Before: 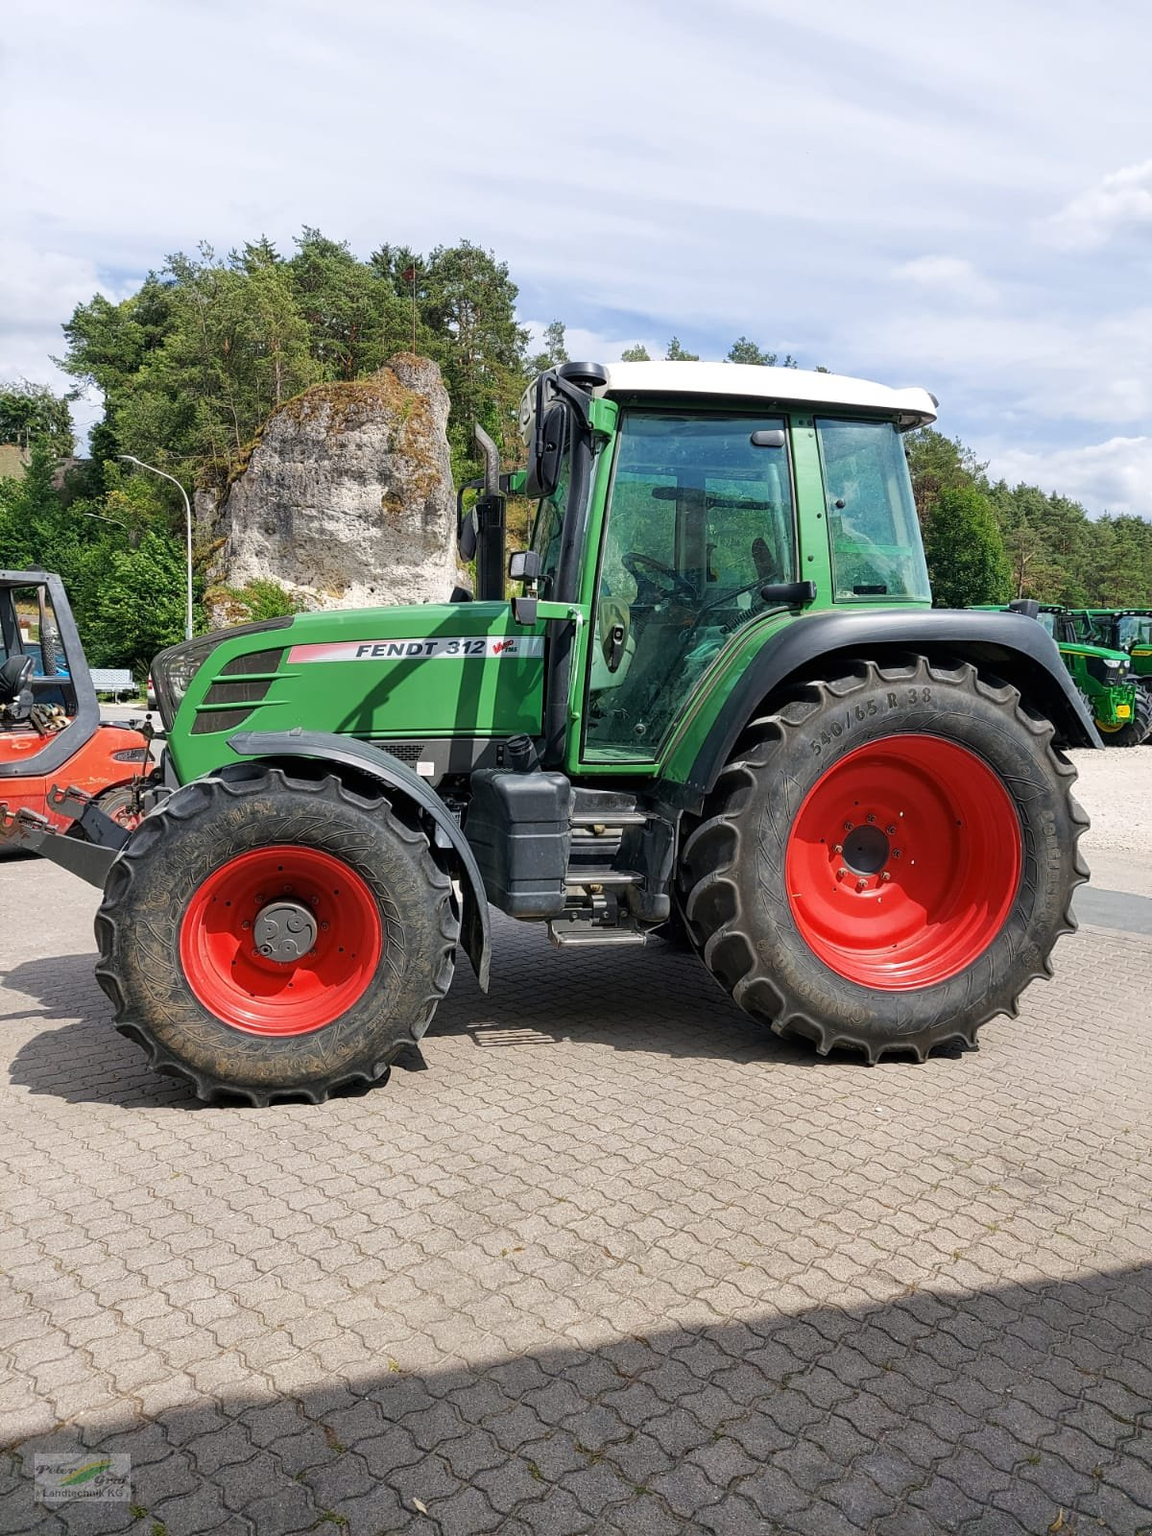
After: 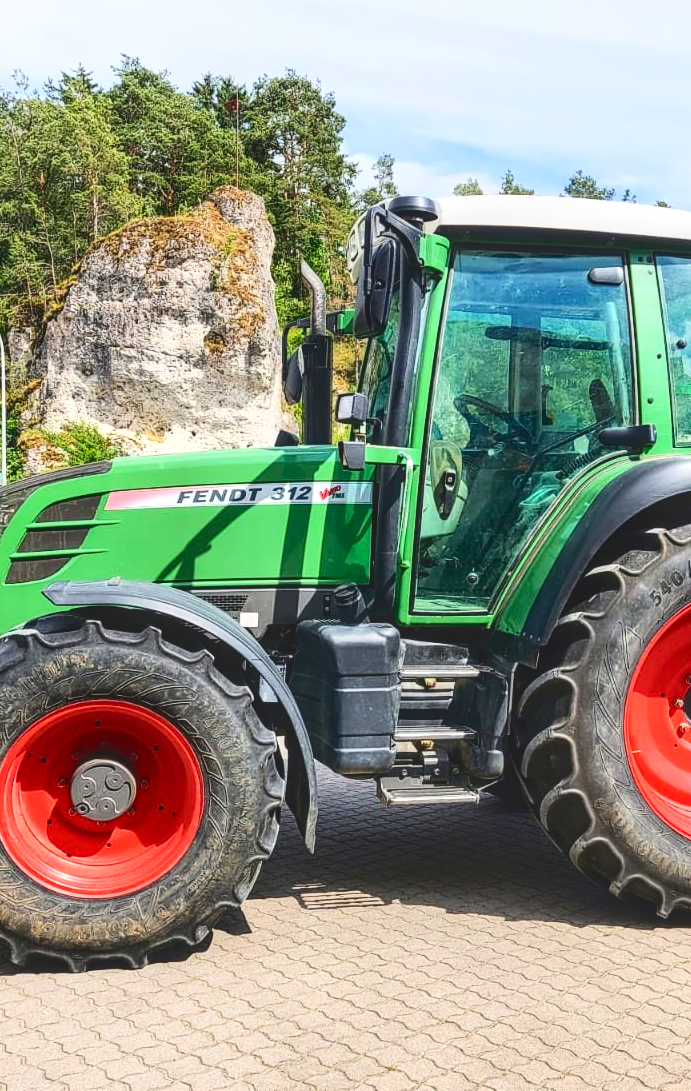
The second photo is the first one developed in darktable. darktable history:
tone curve: curves: ch0 [(0, 0.129) (0.187, 0.207) (0.729, 0.789) (1, 1)], color space Lab, independent channels, preserve colors none
crop: left 16.218%, top 11.365%, right 26.159%, bottom 20.426%
color balance rgb: perceptual saturation grading › global saturation -0.724%, global vibrance 30.449%
local contrast: detail 130%
sharpen: radius 2.898, amount 0.868, threshold 47.226
contrast brightness saturation: contrast 0.204, brightness 0.16, saturation 0.219
